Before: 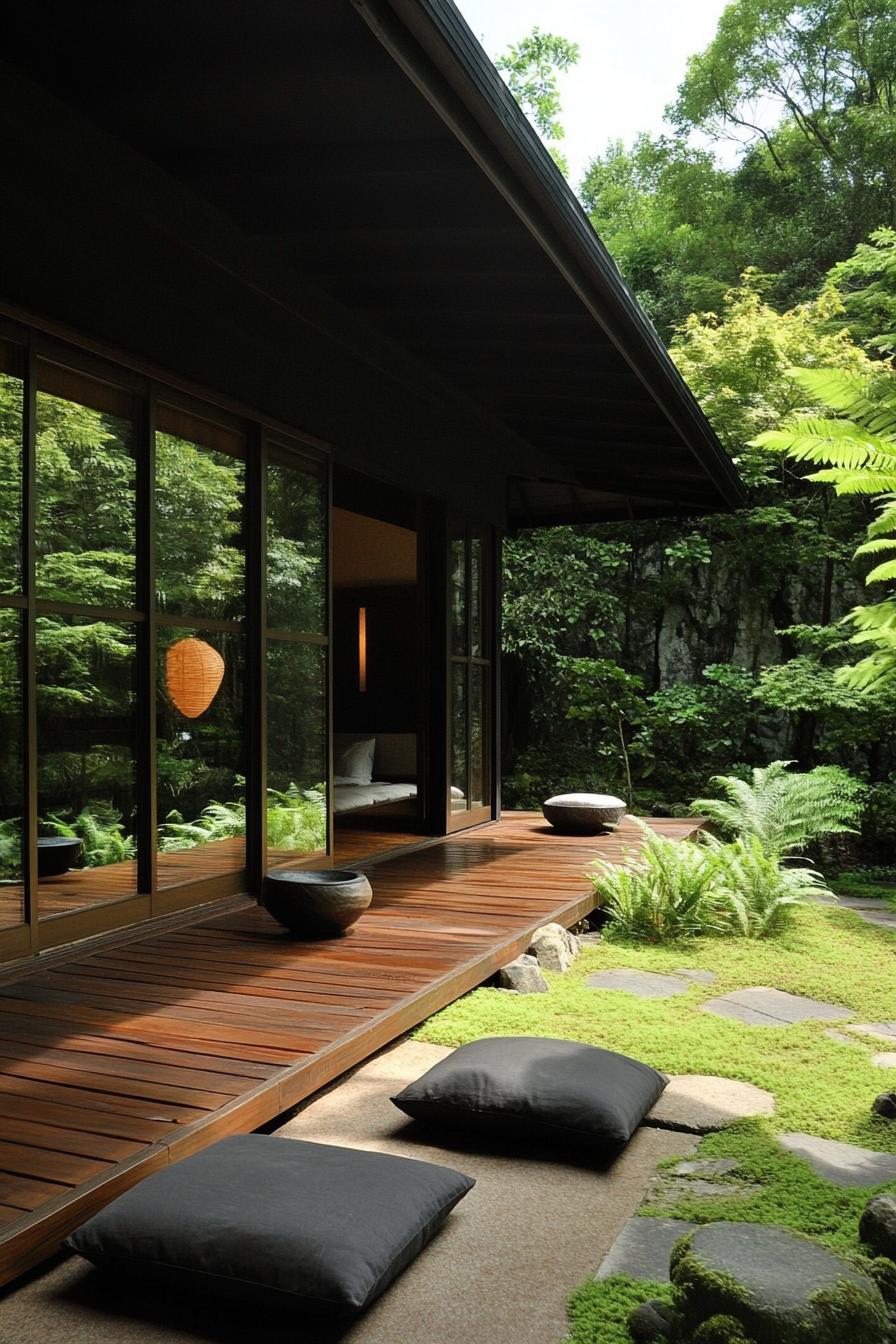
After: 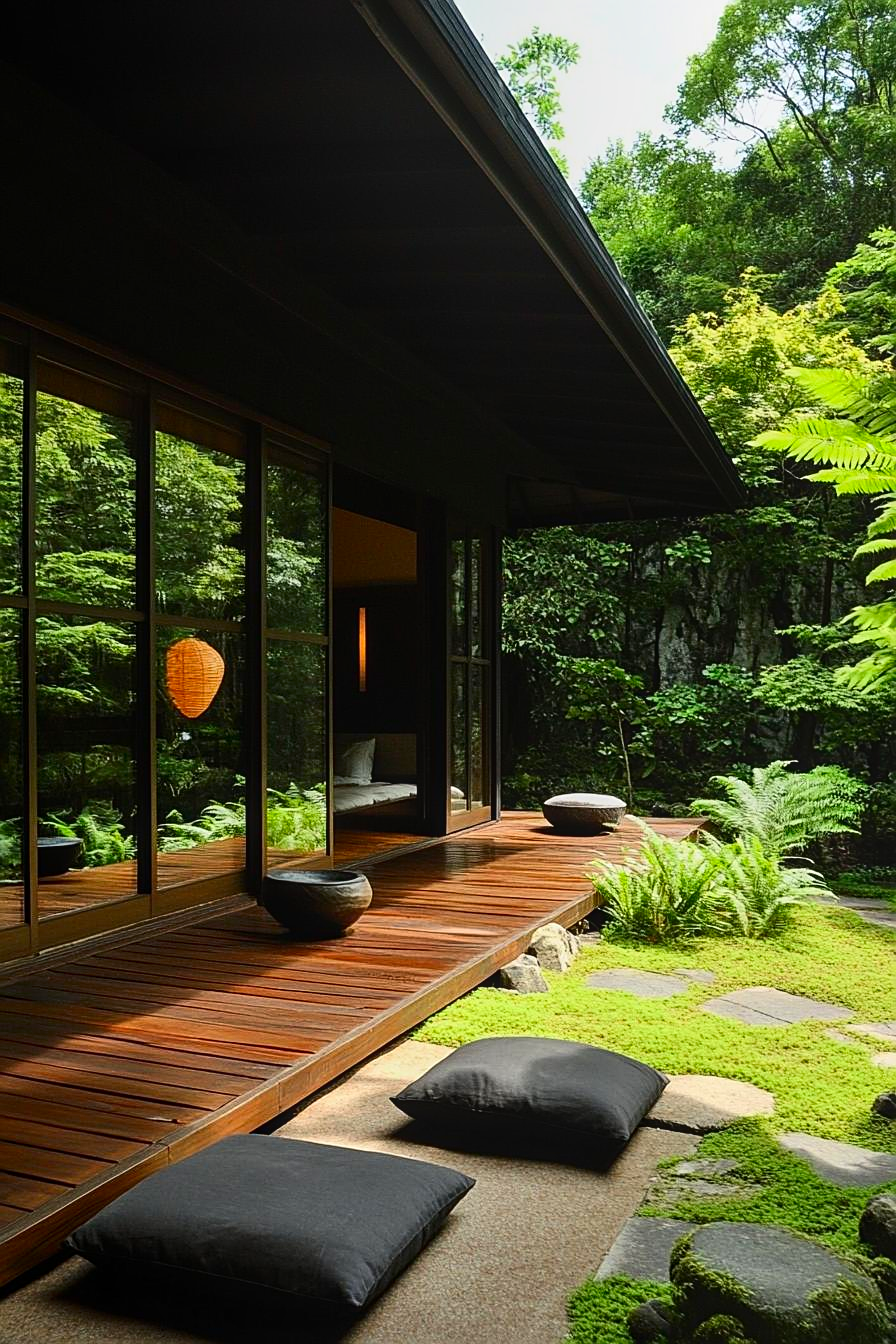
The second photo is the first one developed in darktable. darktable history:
local contrast: detail 109%
contrast brightness saturation: contrast 0.176, saturation 0.296
sharpen: on, module defaults
